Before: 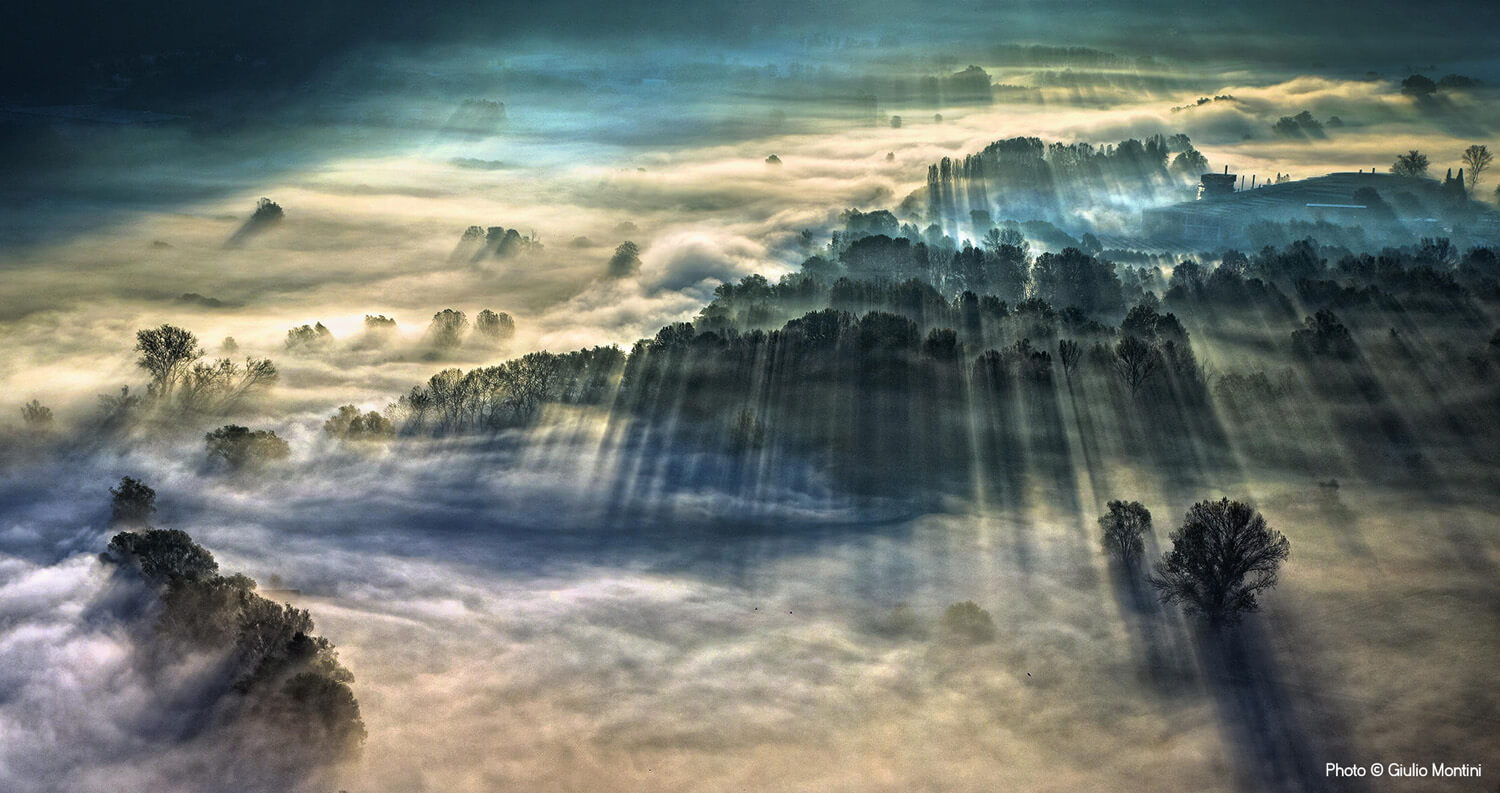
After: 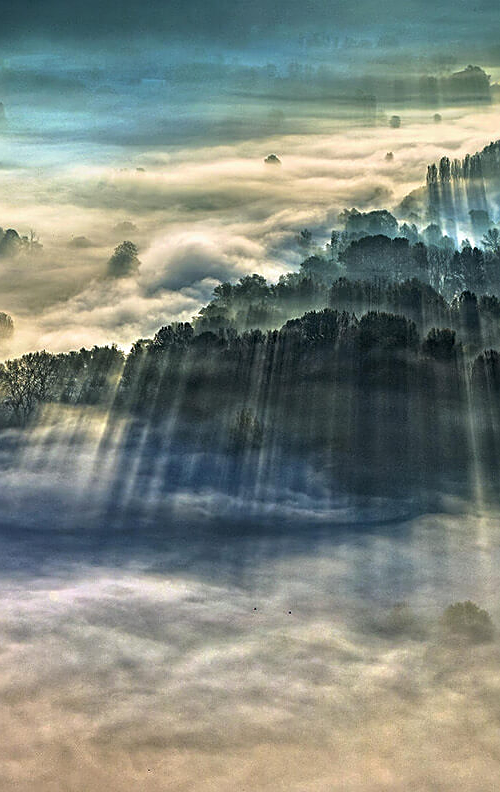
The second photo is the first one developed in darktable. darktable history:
crop: left 33.4%, right 33.255%
sharpen: on, module defaults
